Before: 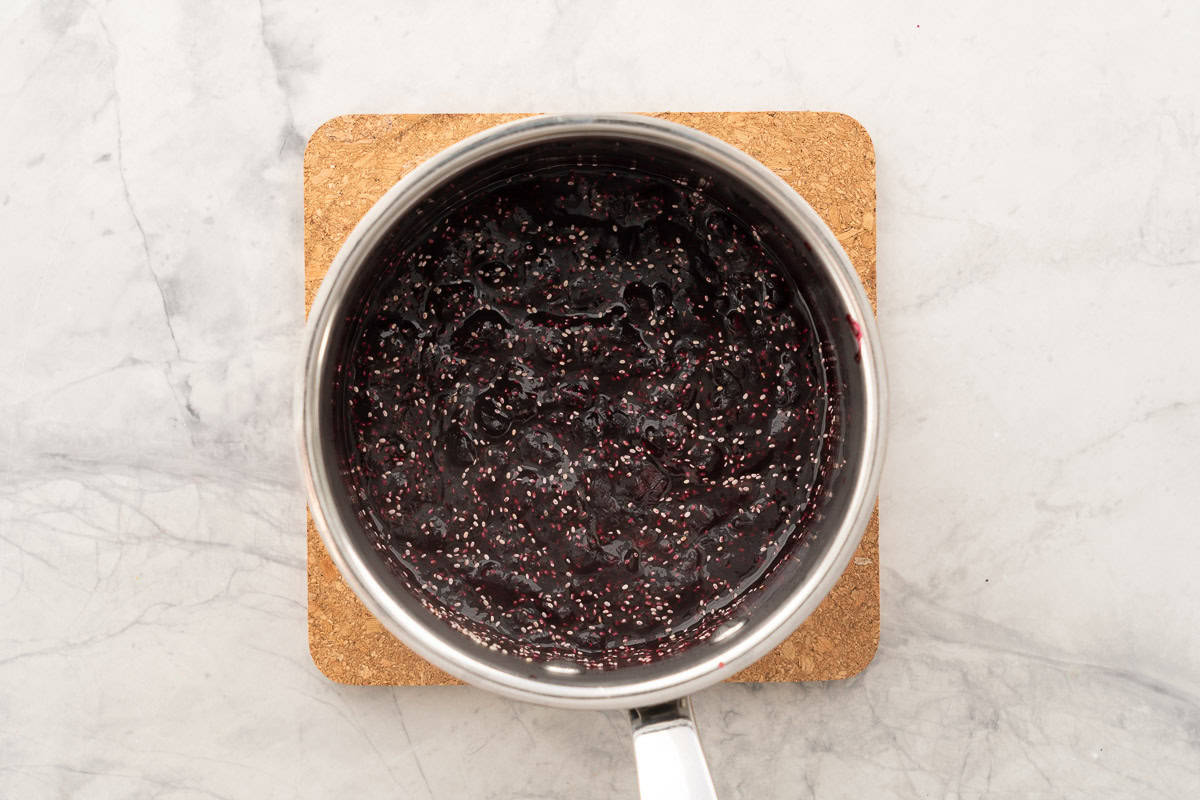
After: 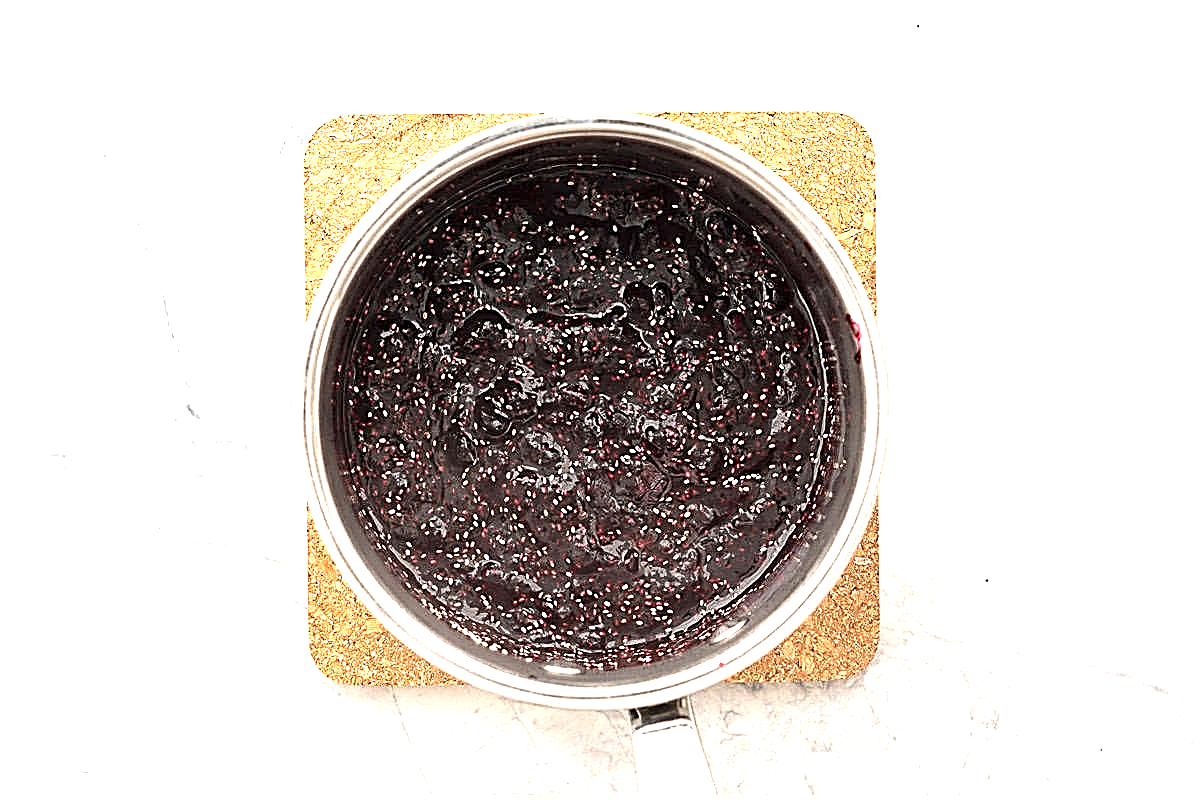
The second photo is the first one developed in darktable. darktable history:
sharpen: amount 1.984
exposure: black level correction 0, exposure 1.197 EV, compensate highlight preservation false
